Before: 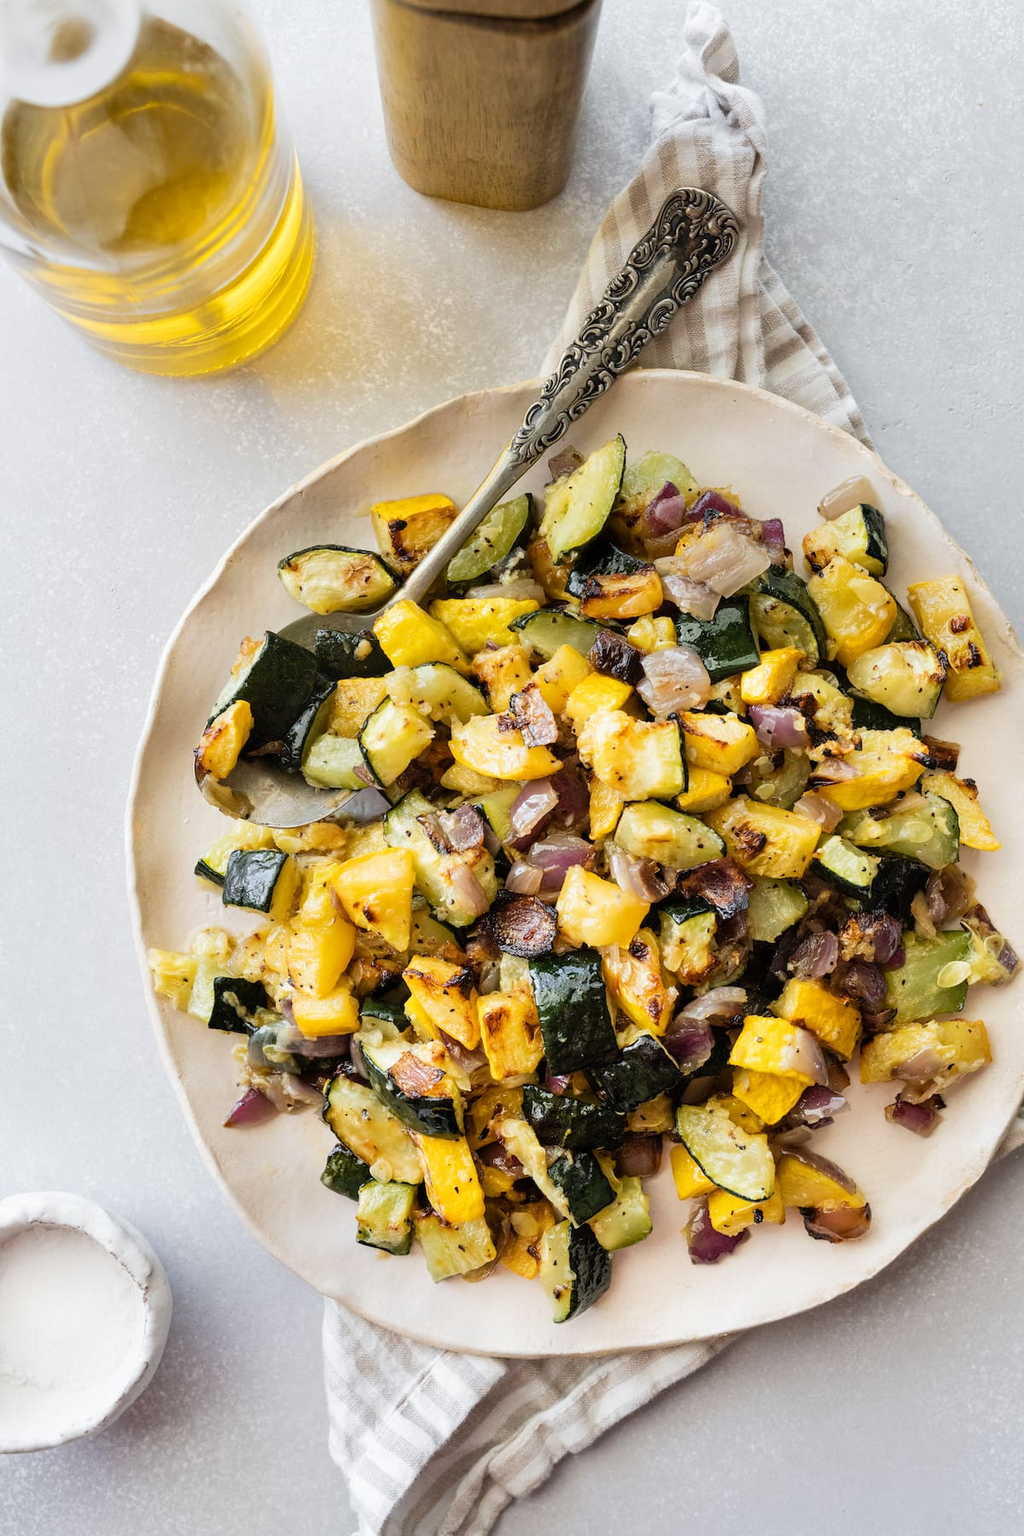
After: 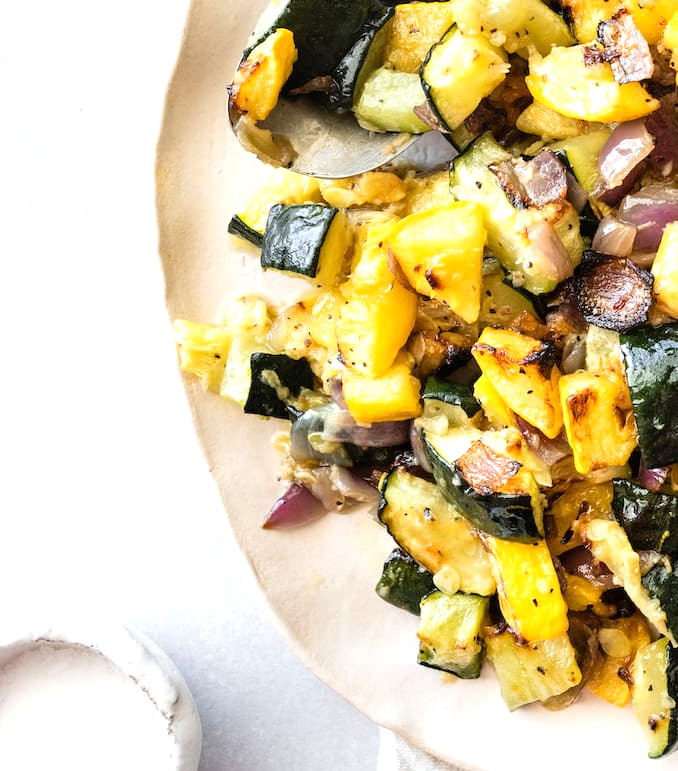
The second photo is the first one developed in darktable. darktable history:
crop: top 44.028%, right 43.496%, bottom 13.125%
exposure: exposure 0.496 EV, compensate highlight preservation false
